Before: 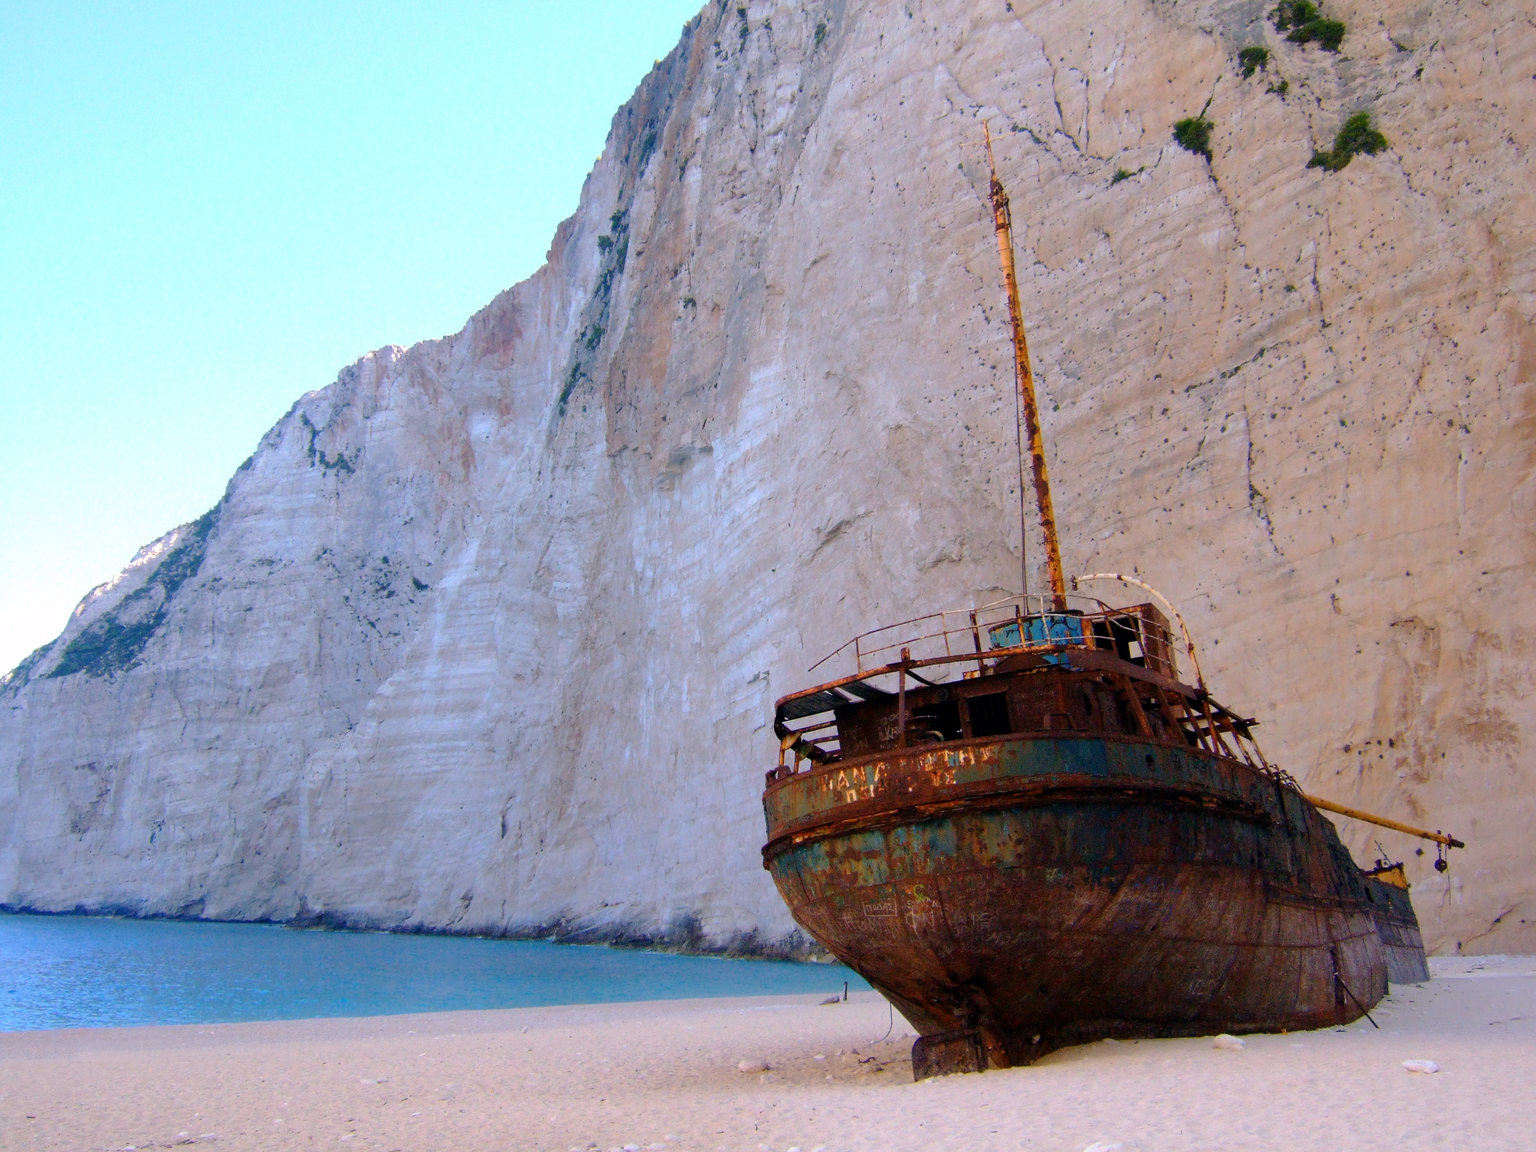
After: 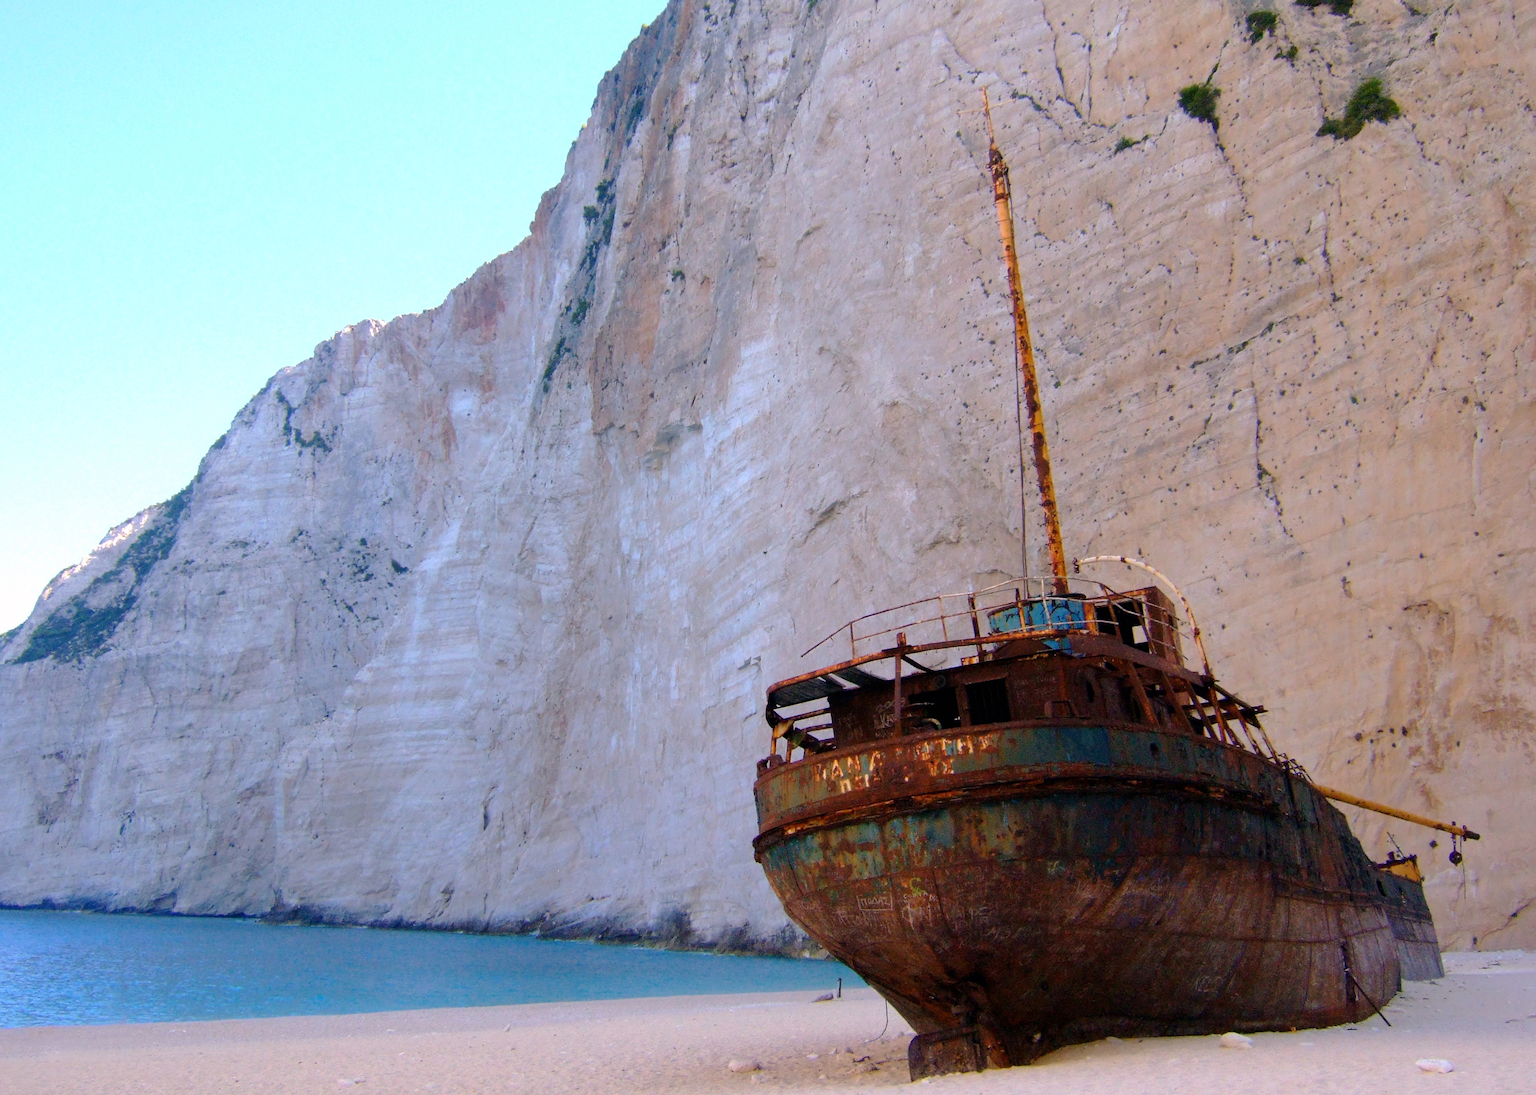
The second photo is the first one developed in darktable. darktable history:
crop: left 2.272%, top 3.203%, right 1.015%, bottom 4.858%
exposure: black level correction 0, compensate highlight preservation false
